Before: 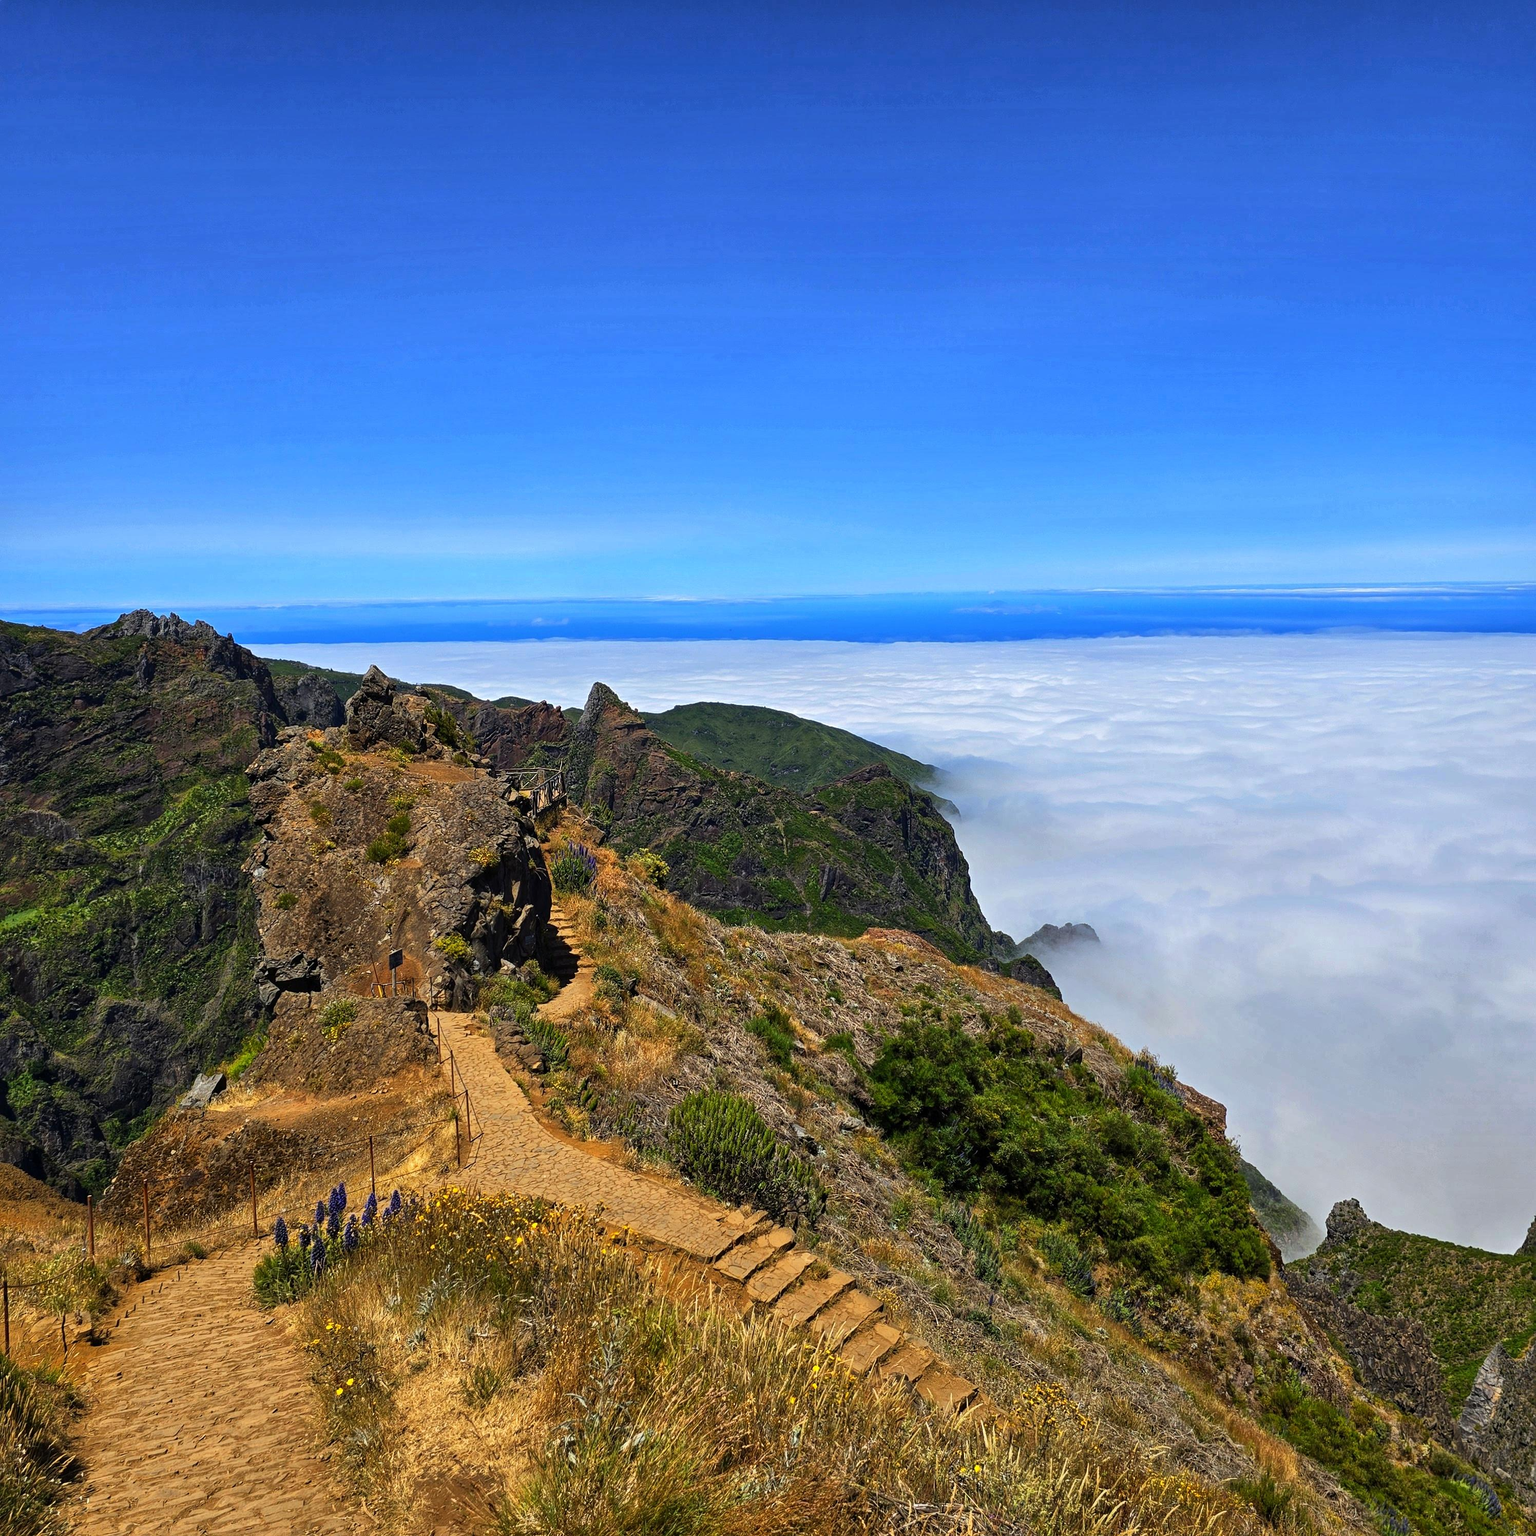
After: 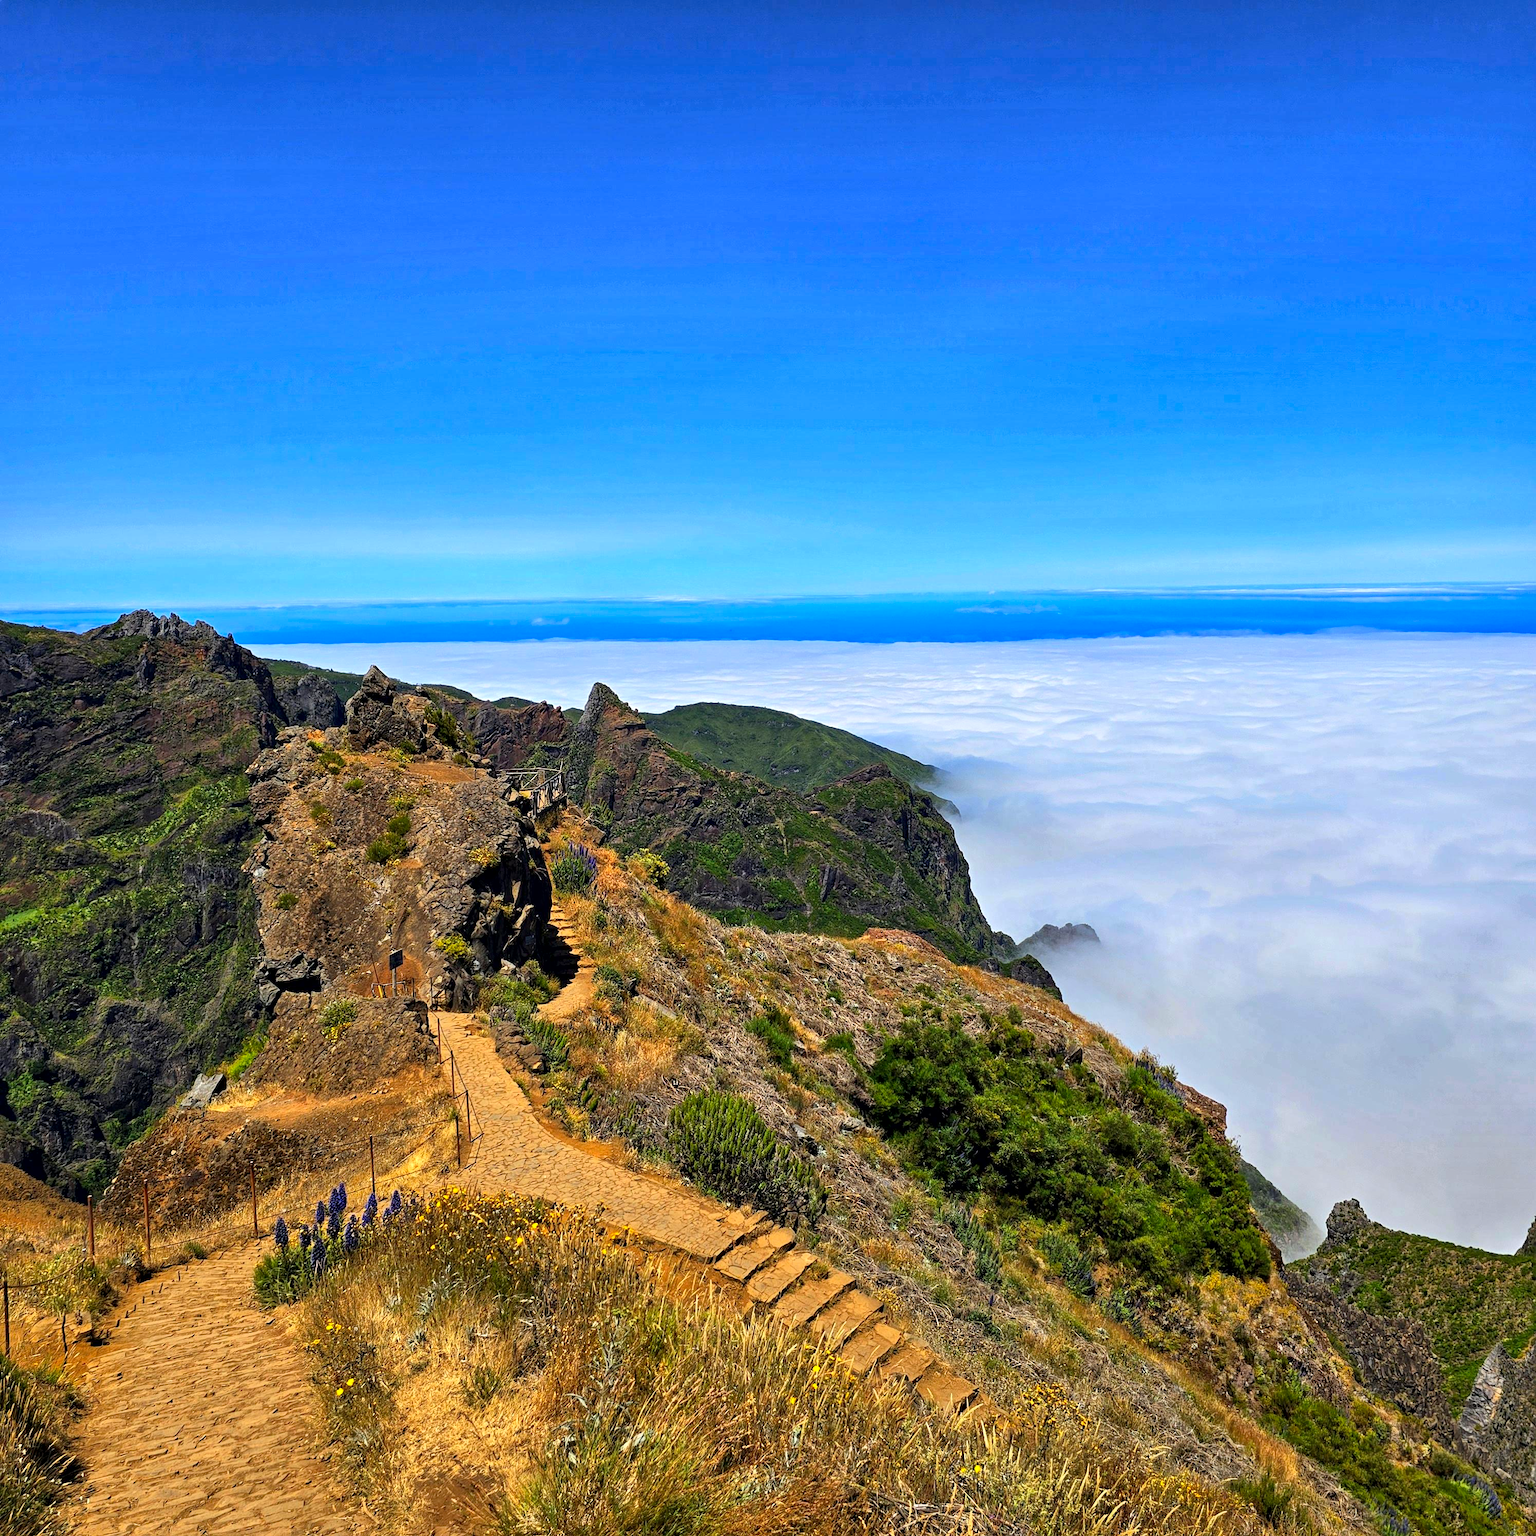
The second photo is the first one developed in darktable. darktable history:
contrast brightness saturation: contrast 0.07, brightness 0.08, saturation 0.18
contrast equalizer: octaves 7, y [[0.6 ×6], [0.55 ×6], [0 ×6], [0 ×6], [0 ×6]], mix 0.3
